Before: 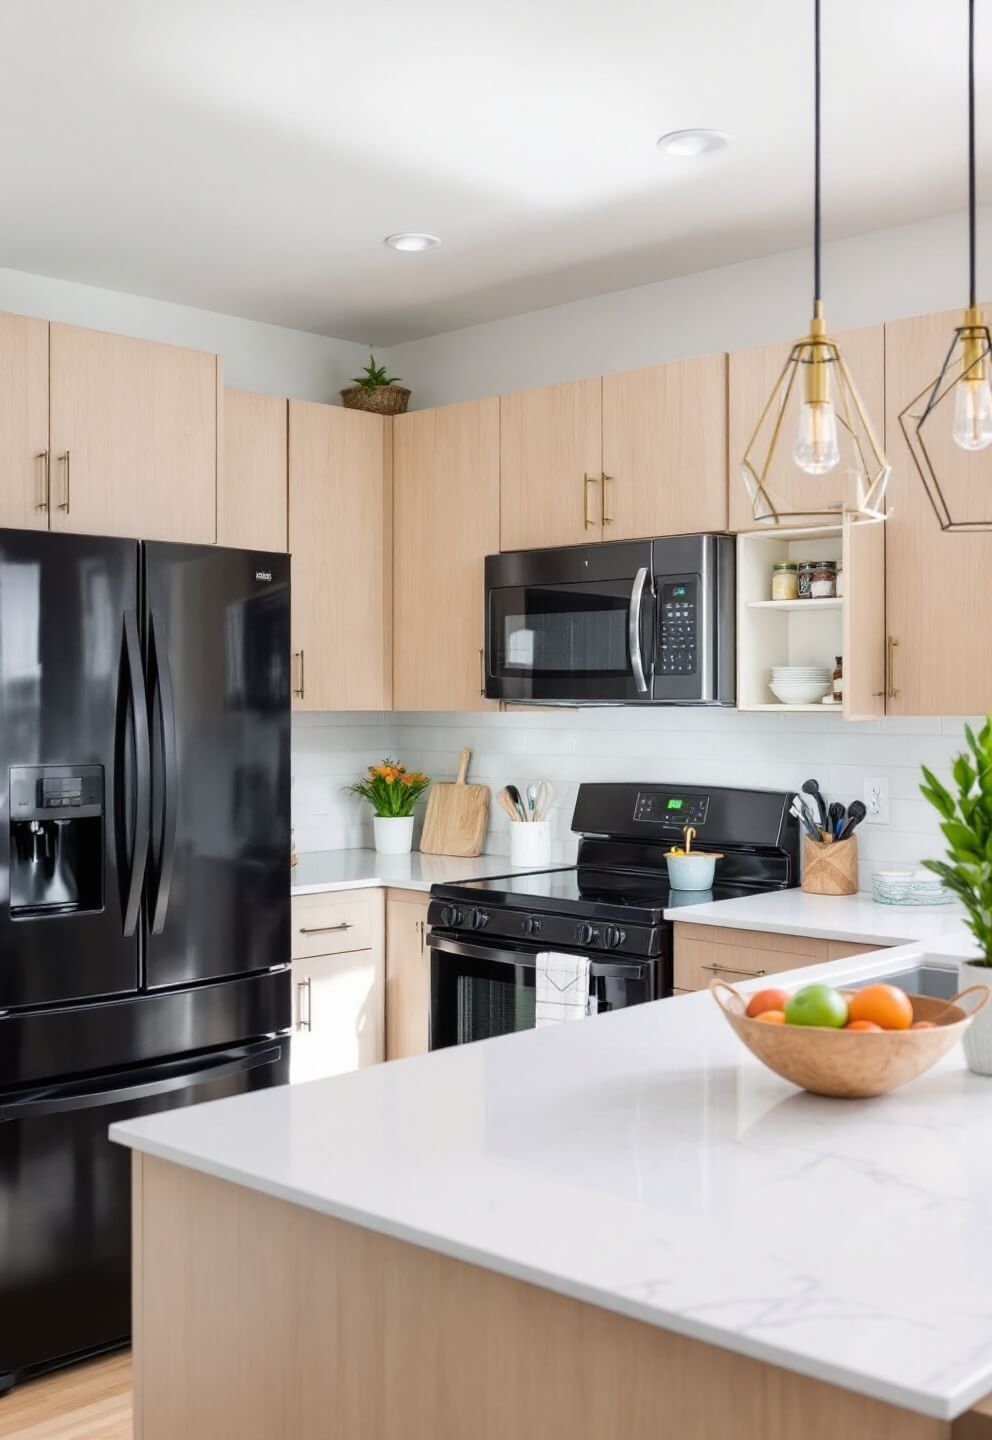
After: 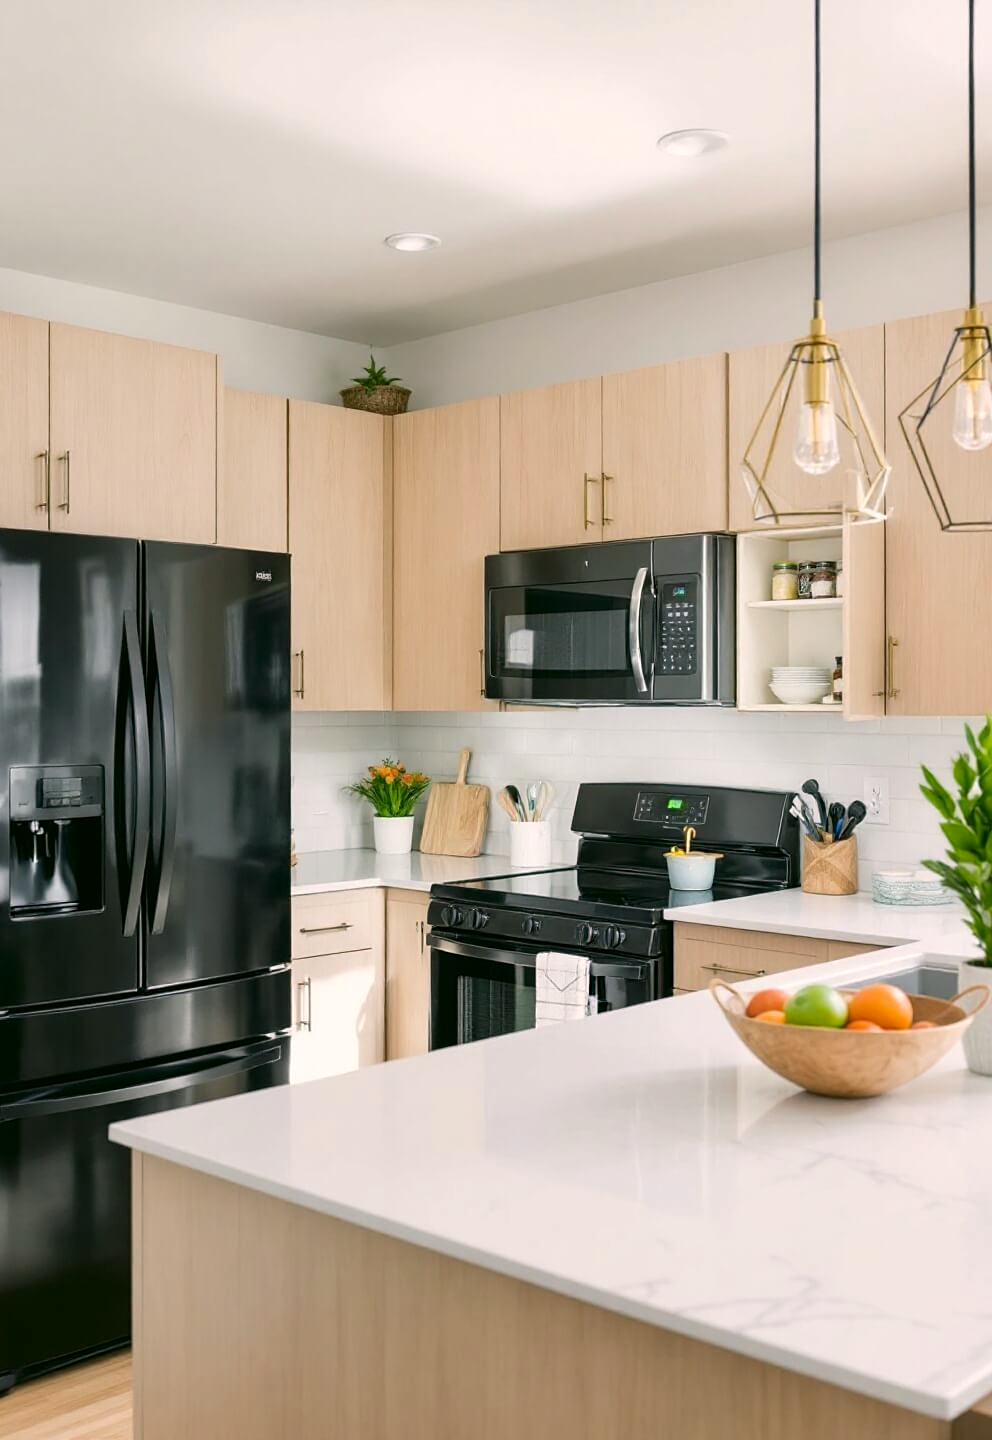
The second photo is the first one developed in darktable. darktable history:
sharpen: amount 0.209
tone equalizer: on, module defaults
color correction: highlights a* 4.43, highlights b* 4.96, shadows a* -8.01, shadows b* 4.87
